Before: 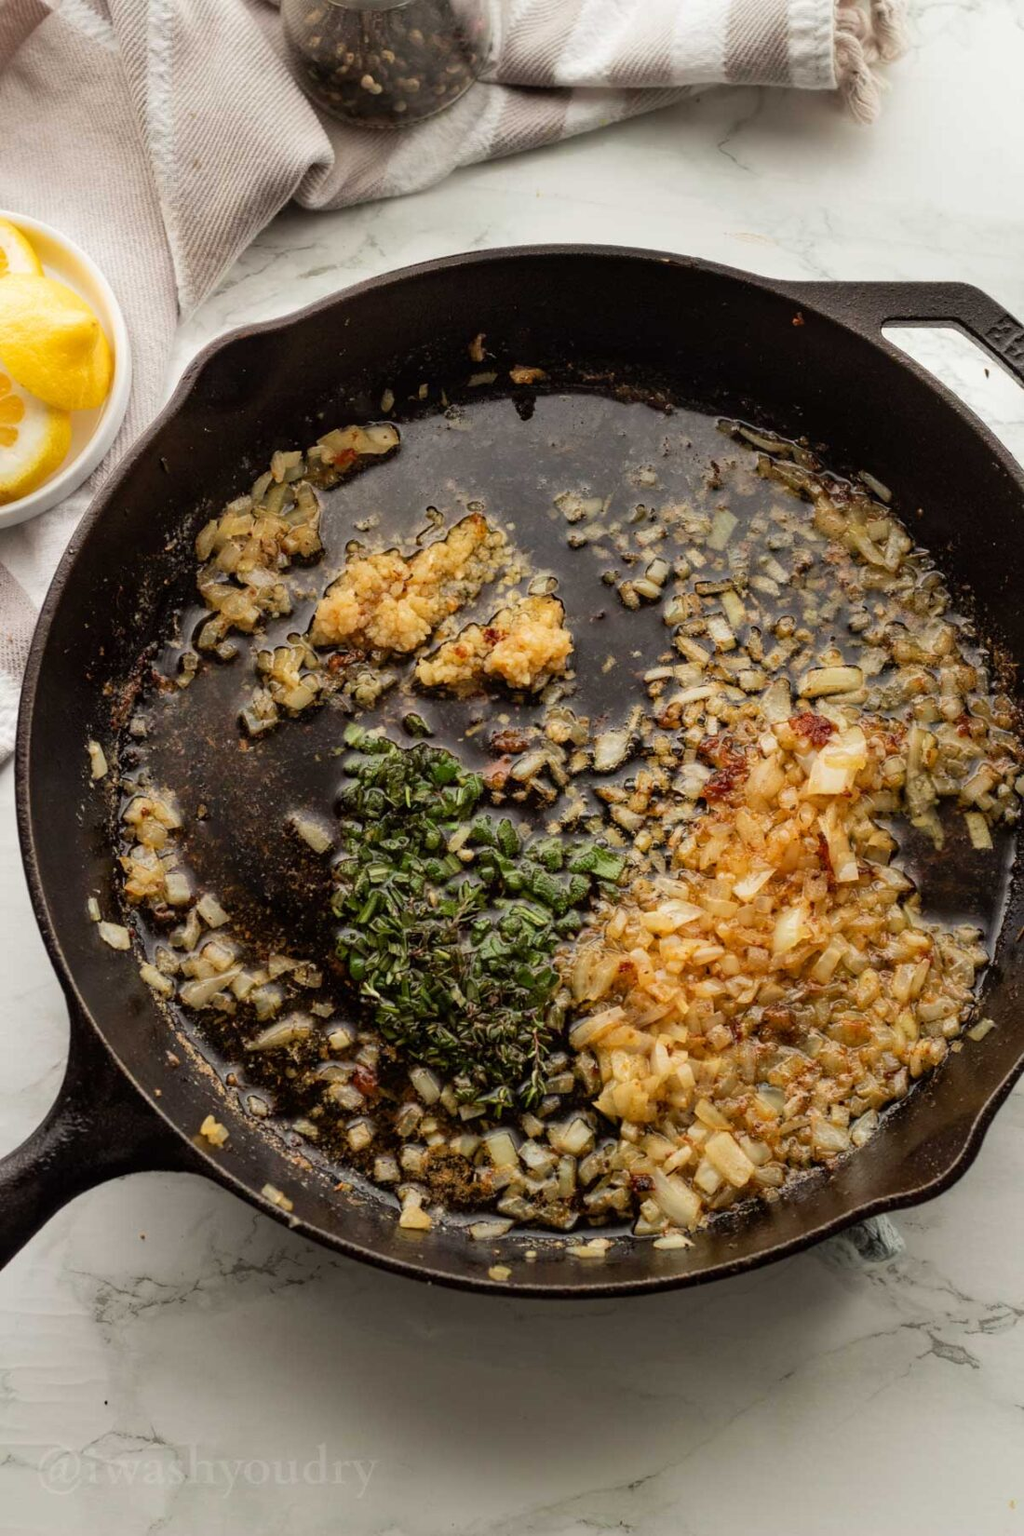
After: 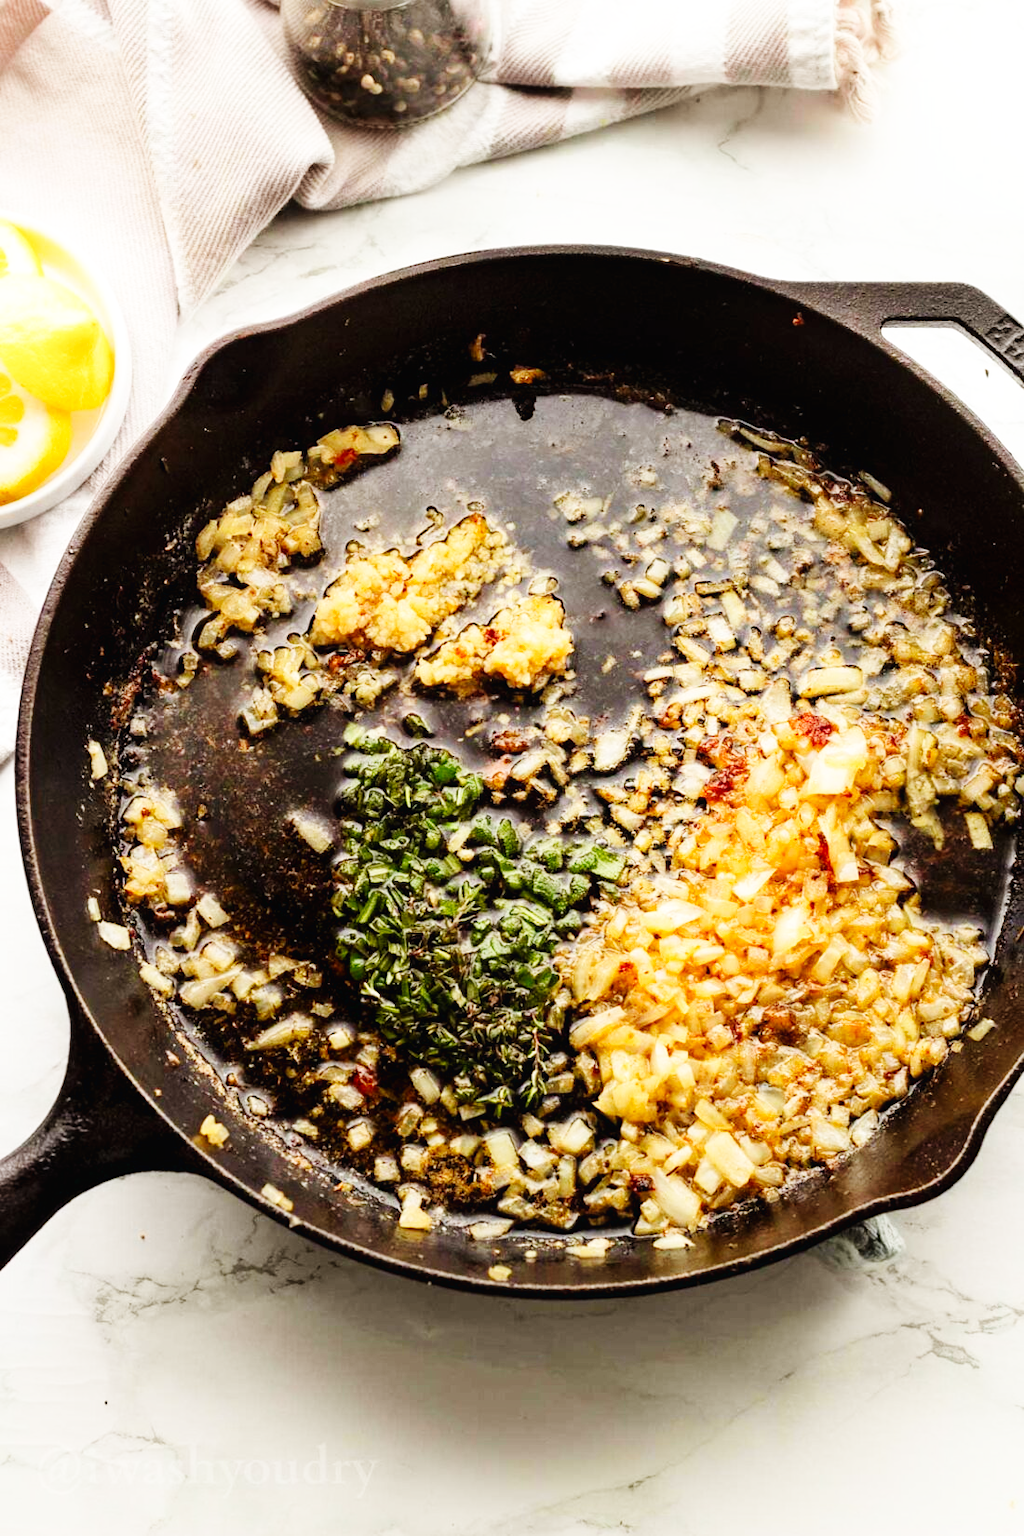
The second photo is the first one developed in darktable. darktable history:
shadows and highlights: shadows -70, highlights 35, soften with gaussian
base curve: curves: ch0 [(0, 0.003) (0.001, 0.002) (0.006, 0.004) (0.02, 0.022) (0.048, 0.086) (0.094, 0.234) (0.162, 0.431) (0.258, 0.629) (0.385, 0.8) (0.548, 0.918) (0.751, 0.988) (1, 1)], preserve colors none
